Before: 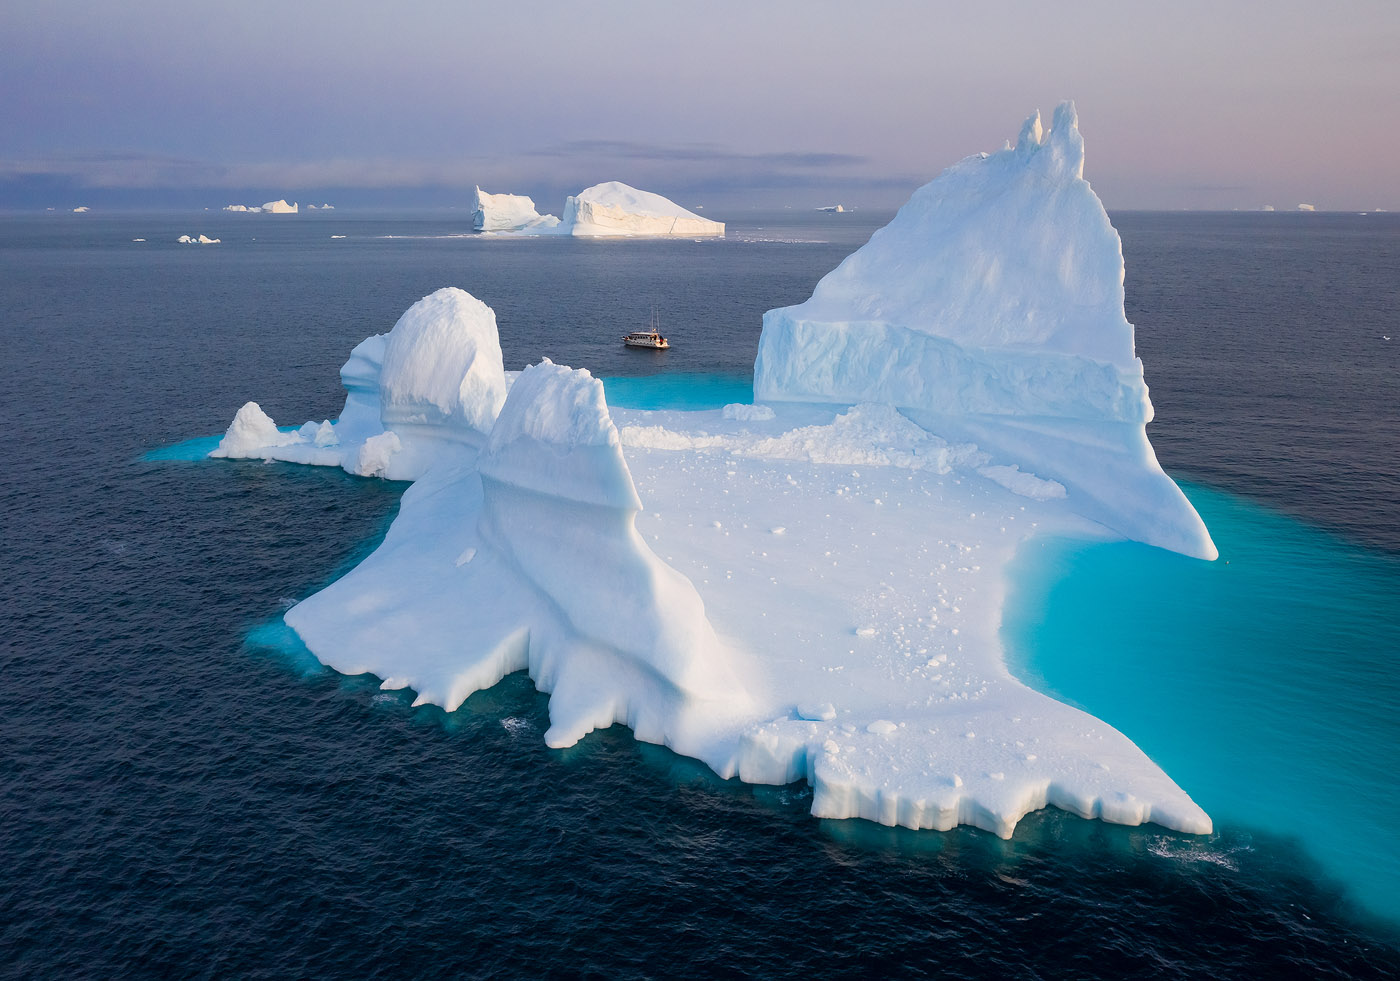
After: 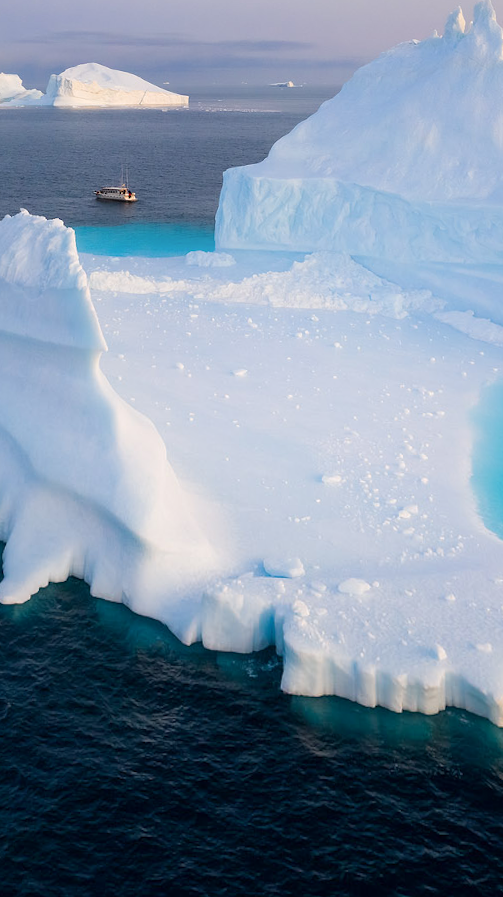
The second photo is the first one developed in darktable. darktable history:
shadows and highlights: shadows -24.28, highlights 49.77, soften with gaussian
crop: left 33.452%, top 6.025%, right 23.155%
rotate and perspective: rotation 0.72°, lens shift (vertical) -0.352, lens shift (horizontal) -0.051, crop left 0.152, crop right 0.859, crop top 0.019, crop bottom 0.964
